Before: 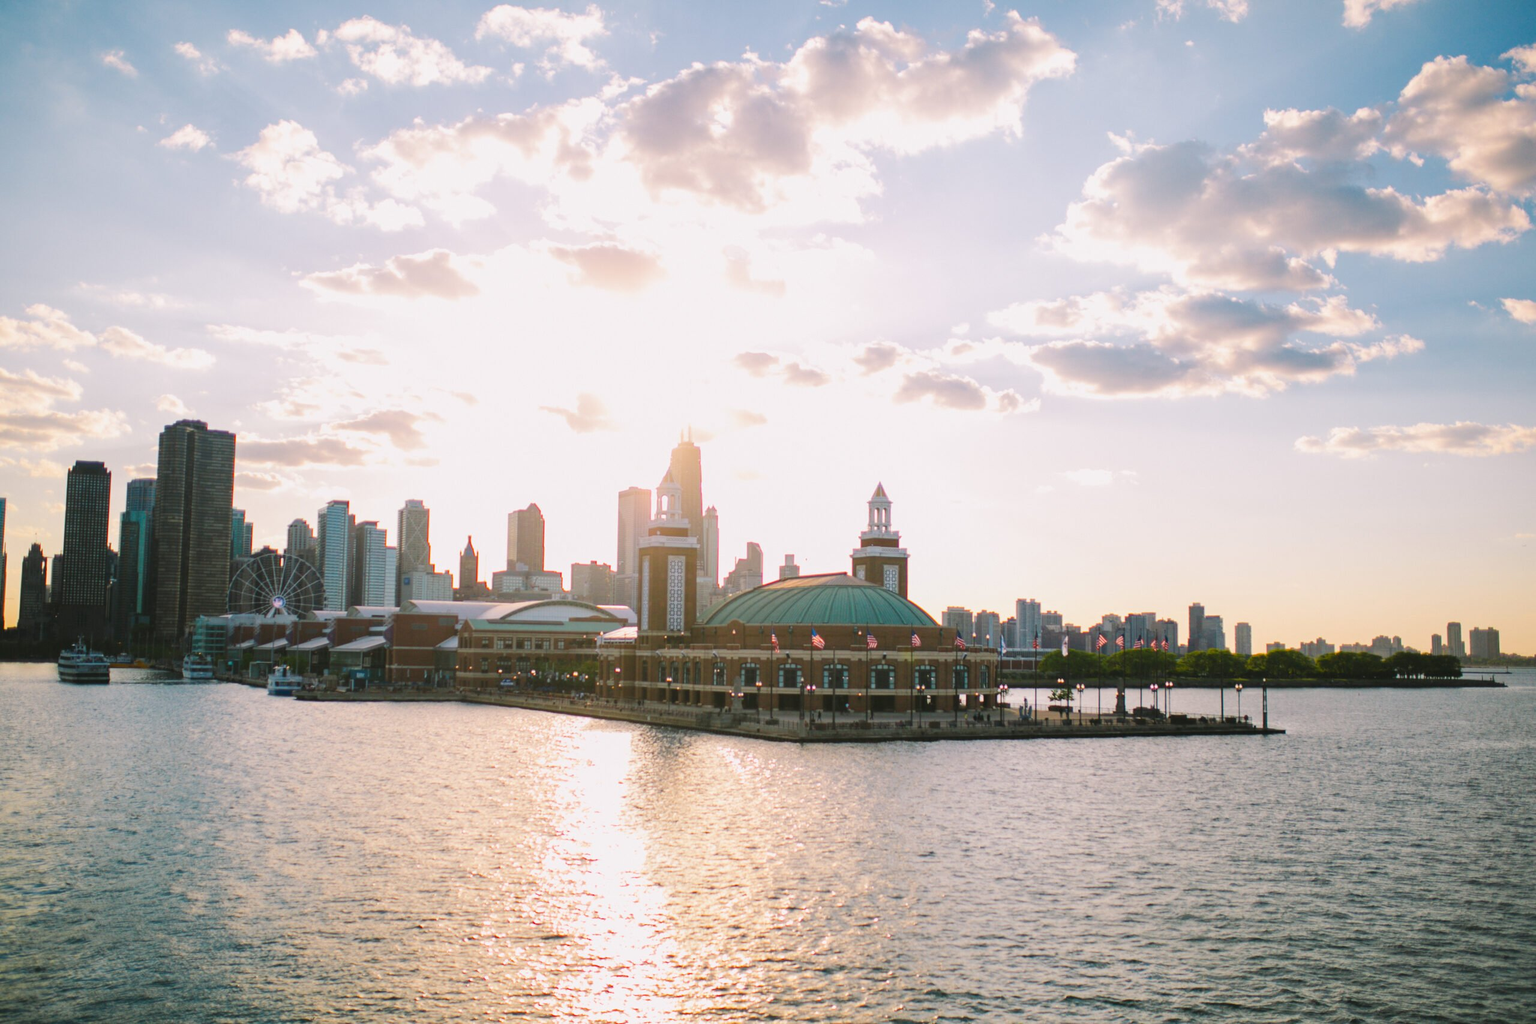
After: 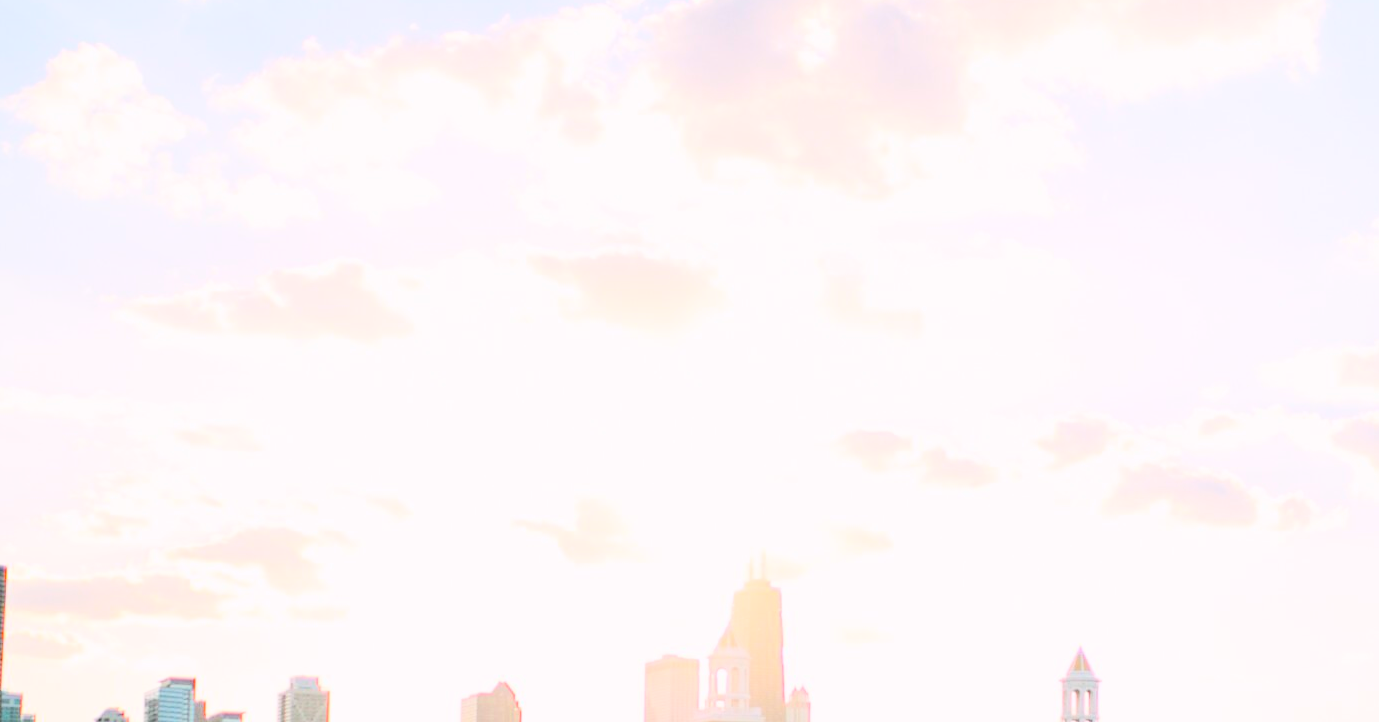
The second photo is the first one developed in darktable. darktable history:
exposure: black level correction 0.014, compensate highlight preservation false
tone curve: curves: ch0 [(0, 0) (0.084, 0.074) (0.2, 0.297) (0.363, 0.591) (0.495, 0.765) (0.68, 0.901) (0.851, 0.967) (1, 1)], color space Lab, independent channels, preserve colors none
crop: left 15.082%, top 9.241%, right 31.05%, bottom 48.44%
